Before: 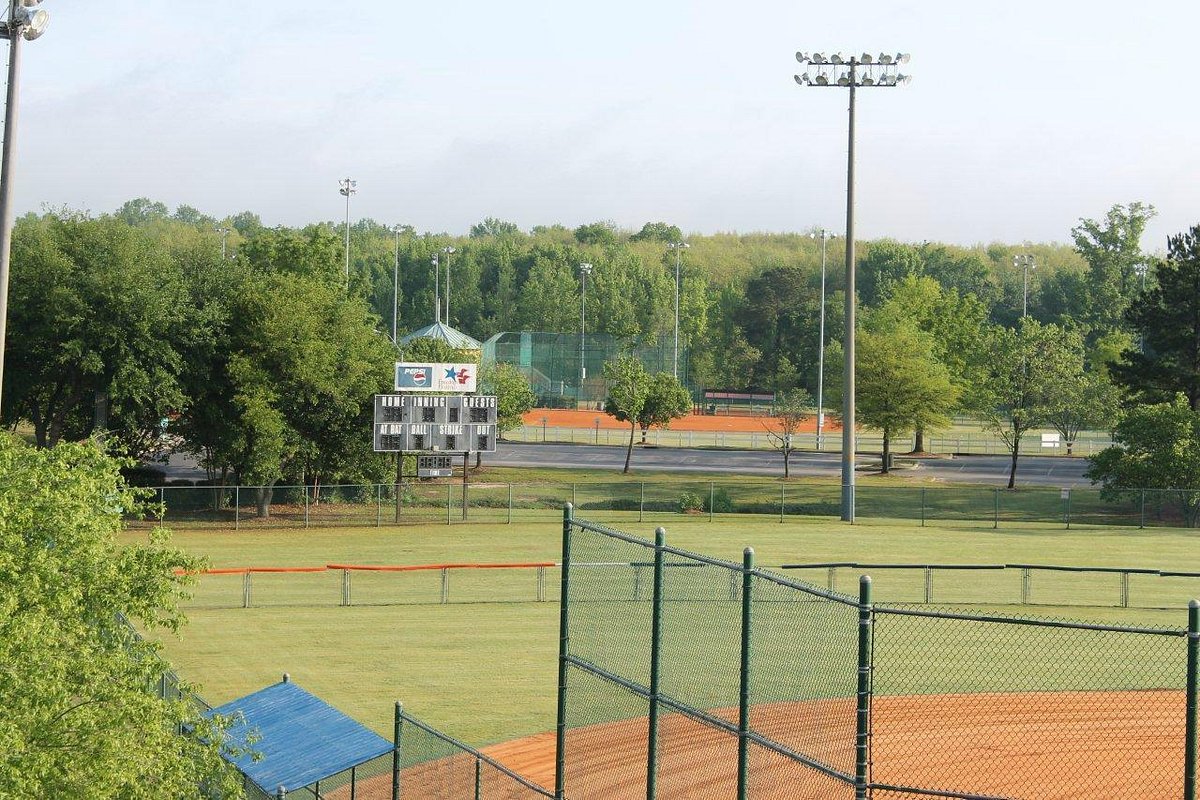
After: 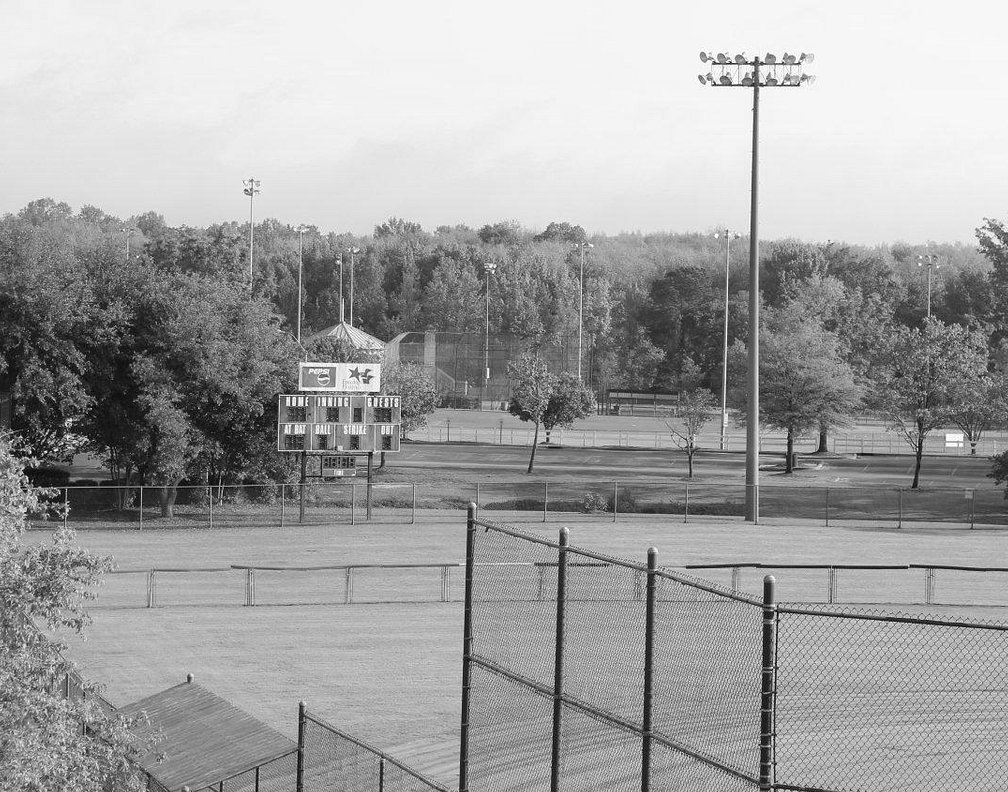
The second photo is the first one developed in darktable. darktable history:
crop: left 8.026%, right 7.374%
monochrome: on, module defaults
